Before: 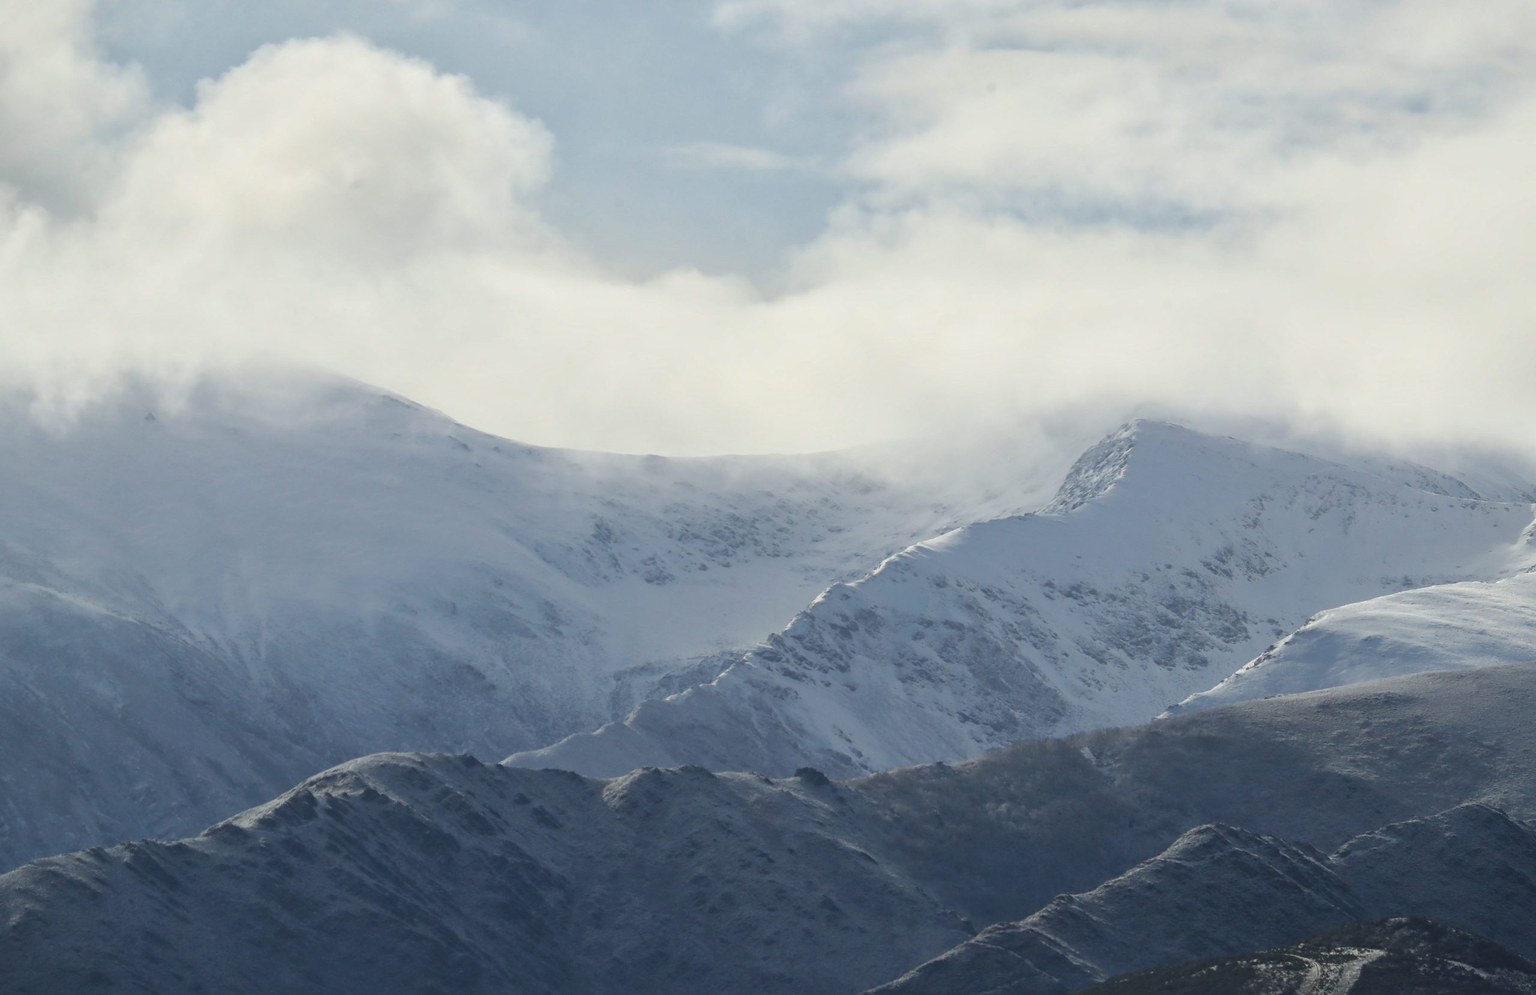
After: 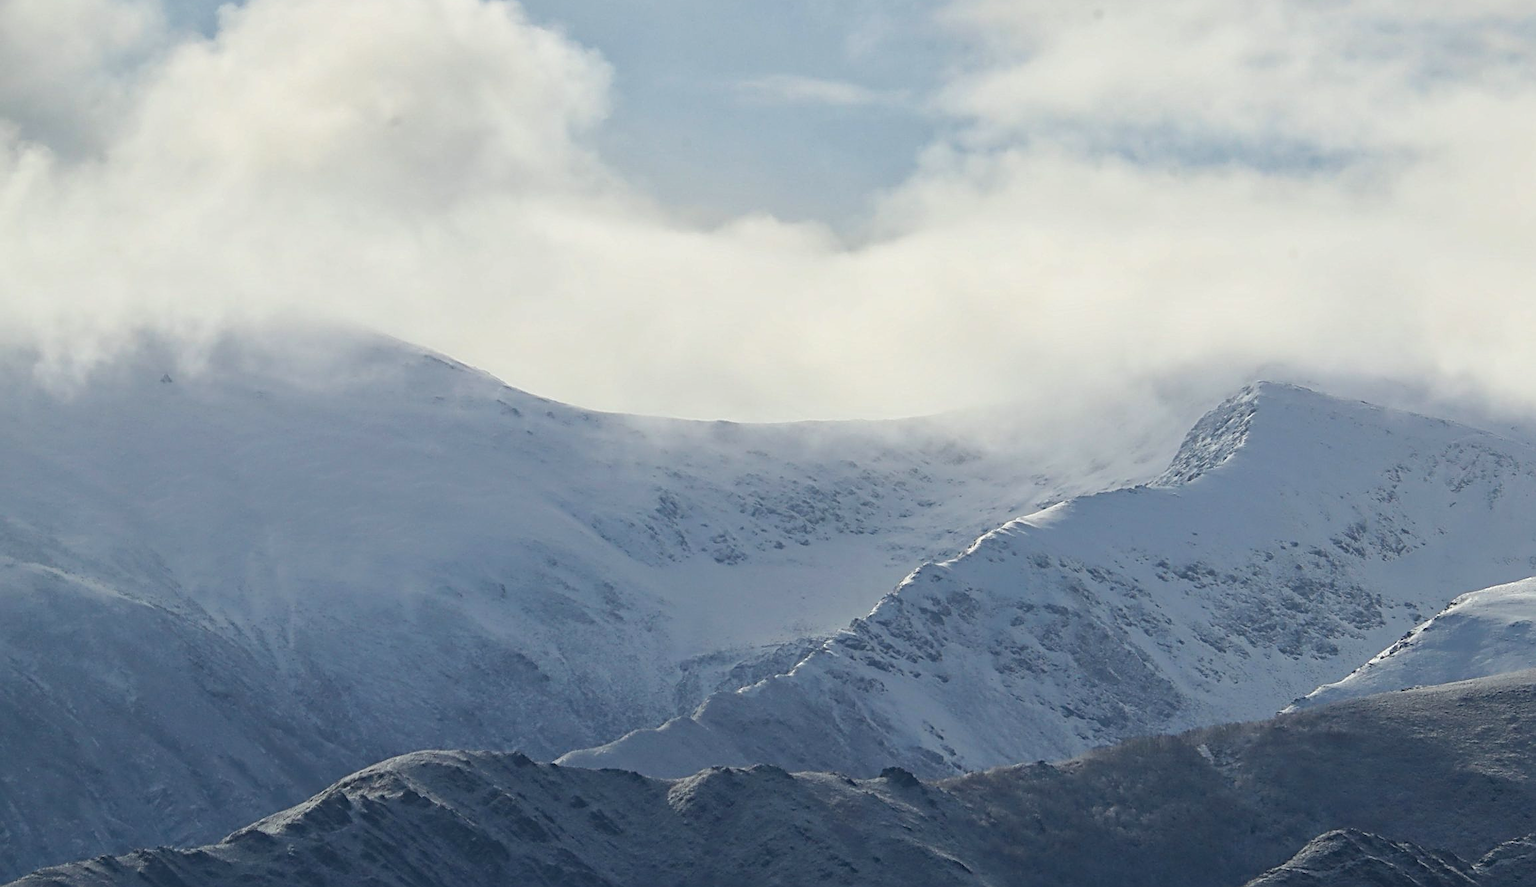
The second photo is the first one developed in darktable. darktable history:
sharpen: radius 2.622, amount 0.699
crop: top 7.553%, right 9.7%, bottom 11.899%
haze removal: compatibility mode true, adaptive false
